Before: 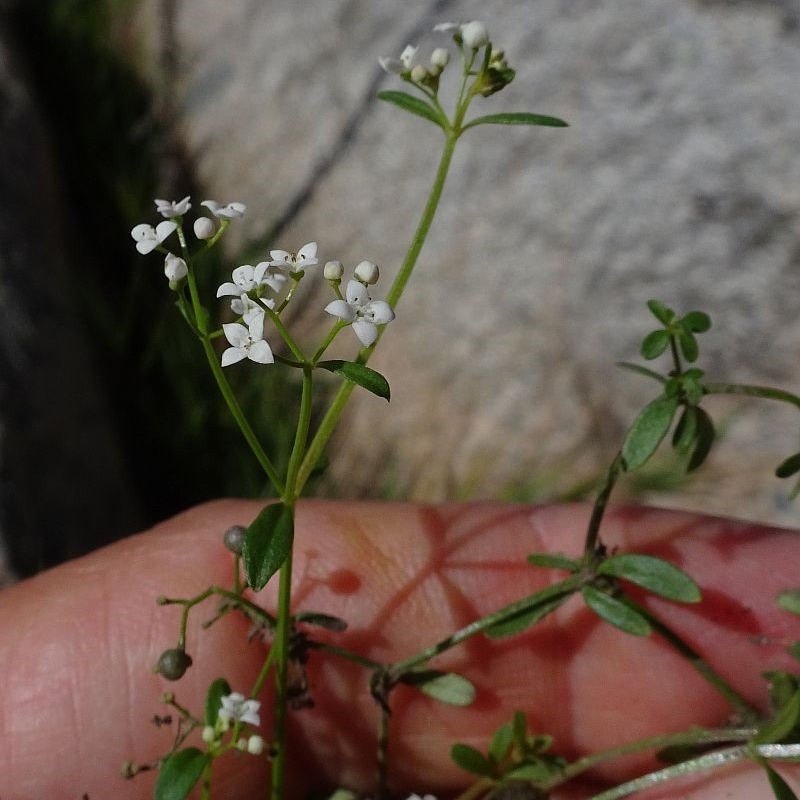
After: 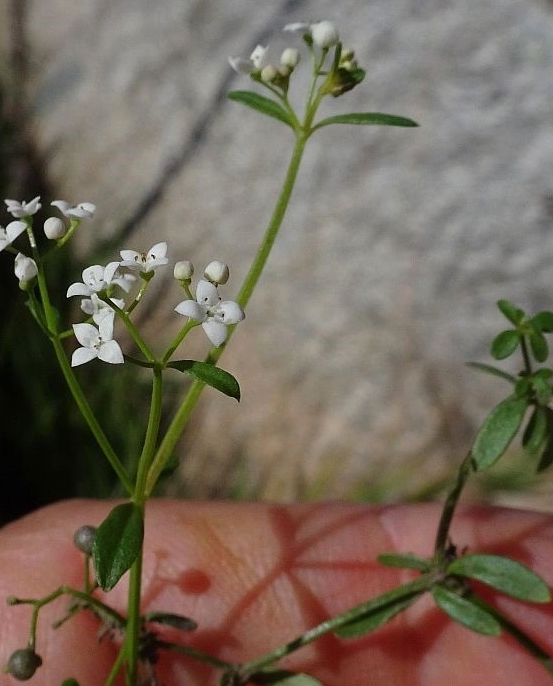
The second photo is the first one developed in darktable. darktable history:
crop: left 18.76%, right 12.092%, bottom 14.172%
exposure: exposure 0.168 EV, compensate highlight preservation false
